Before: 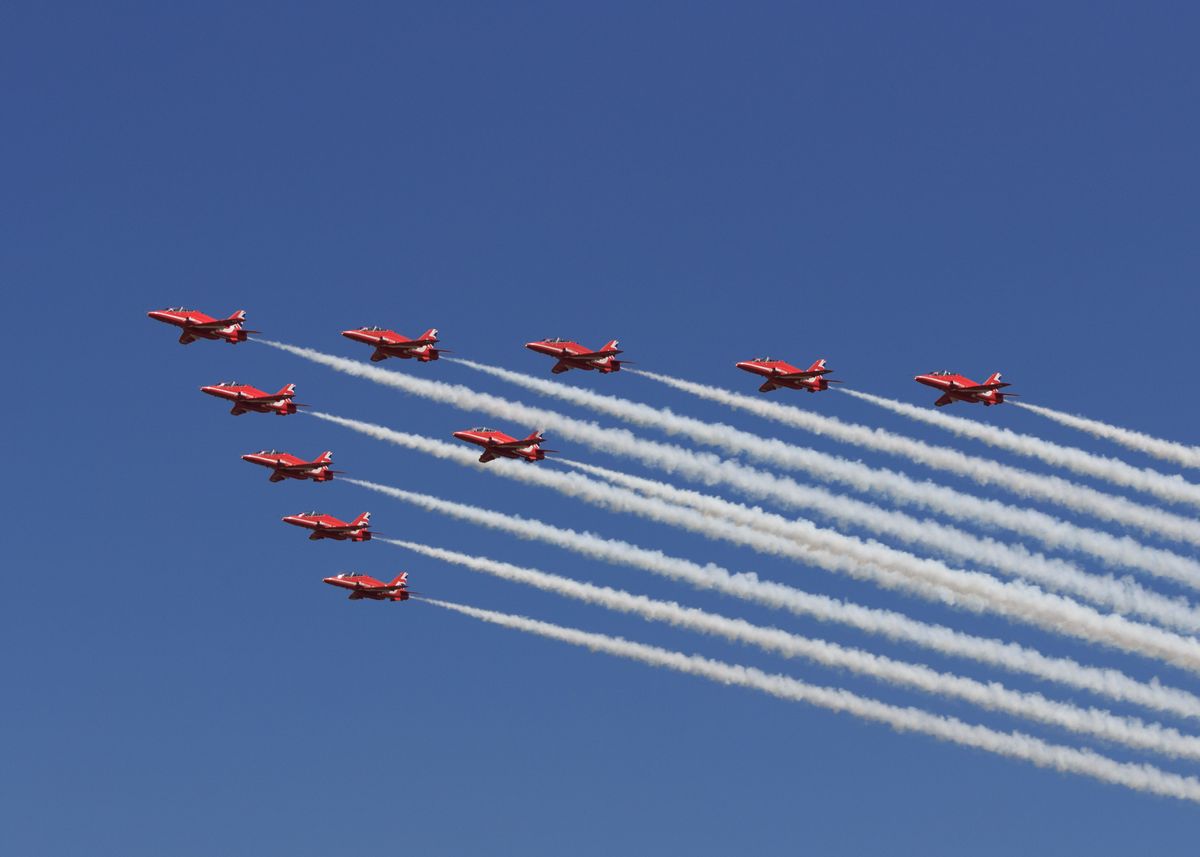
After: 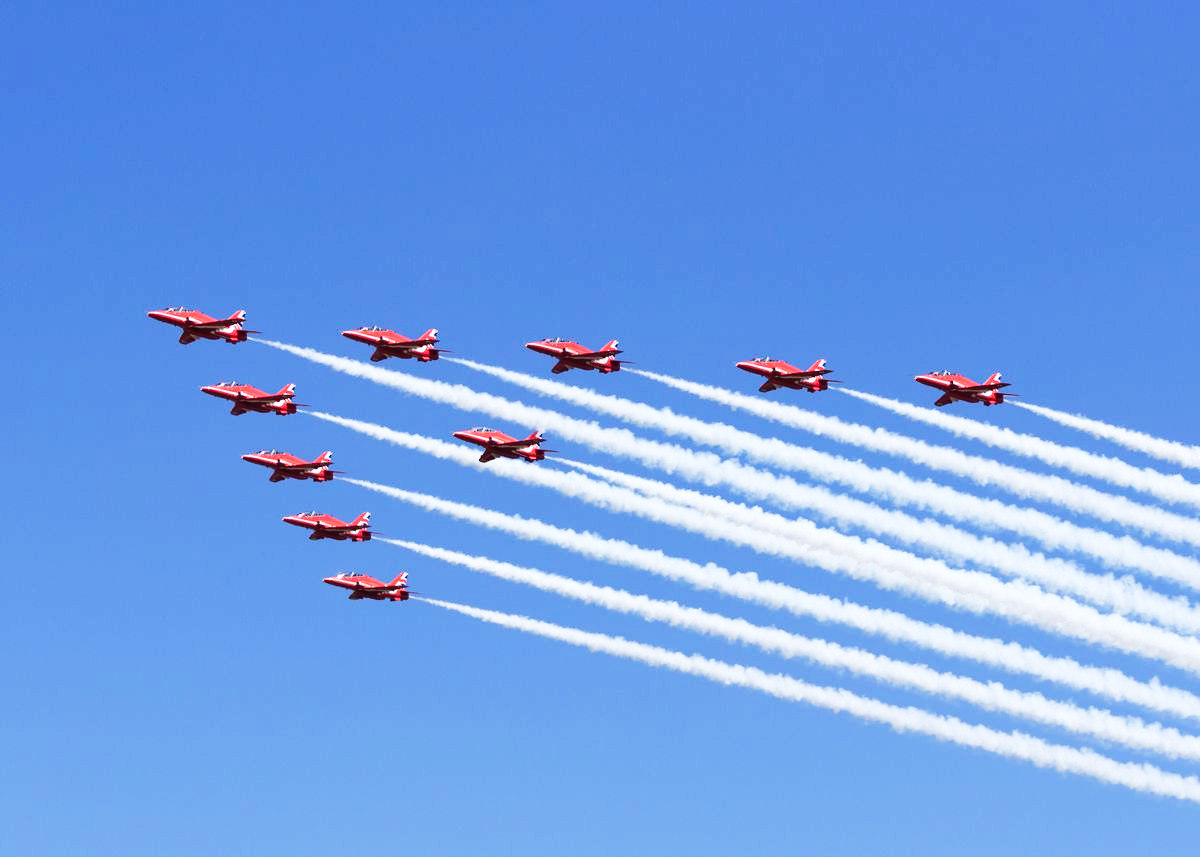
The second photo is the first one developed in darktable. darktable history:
base curve: curves: ch0 [(0, 0.003) (0.001, 0.002) (0.006, 0.004) (0.02, 0.022) (0.048, 0.086) (0.094, 0.234) (0.162, 0.431) (0.258, 0.629) (0.385, 0.8) (0.548, 0.918) (0.751, 0.988) (1, 1)], preserve colors none
white balance: red 0.931, blue 1.11
